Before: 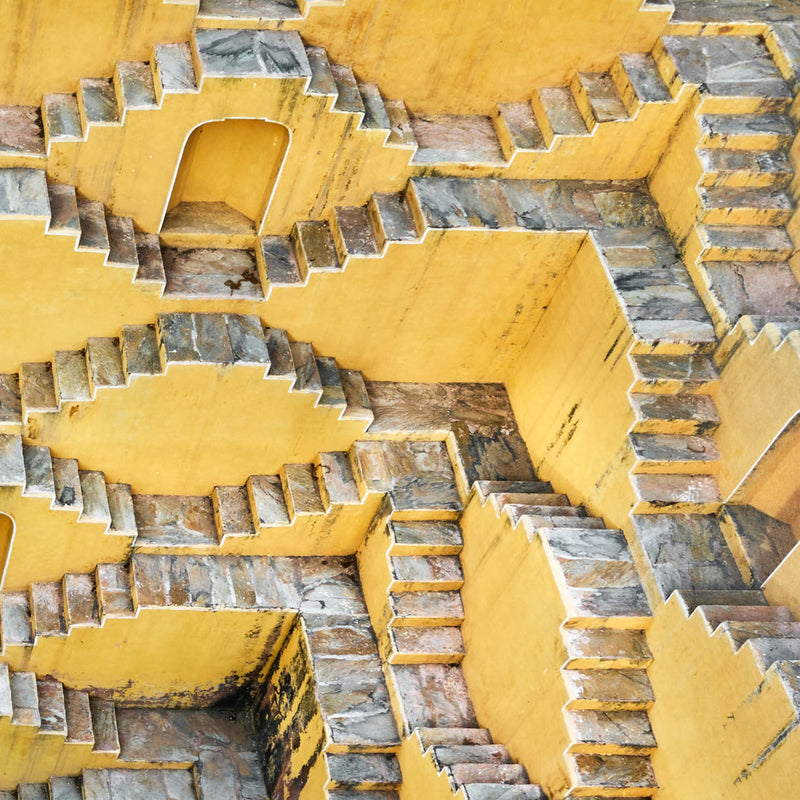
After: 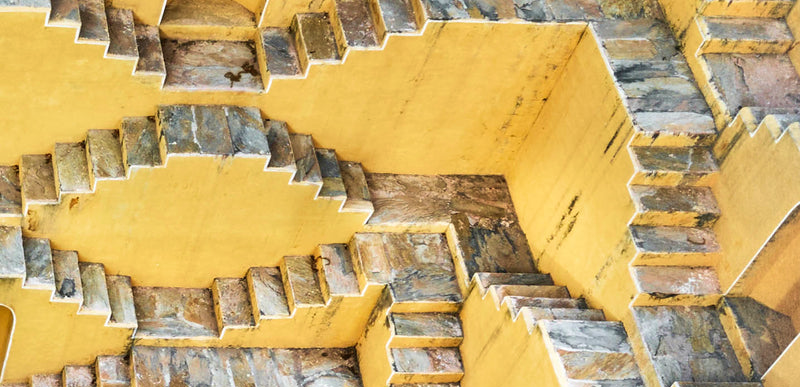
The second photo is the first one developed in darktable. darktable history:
crop and rotate: top 26.056%, bottom 25.543%
velvia: on, module defaults
